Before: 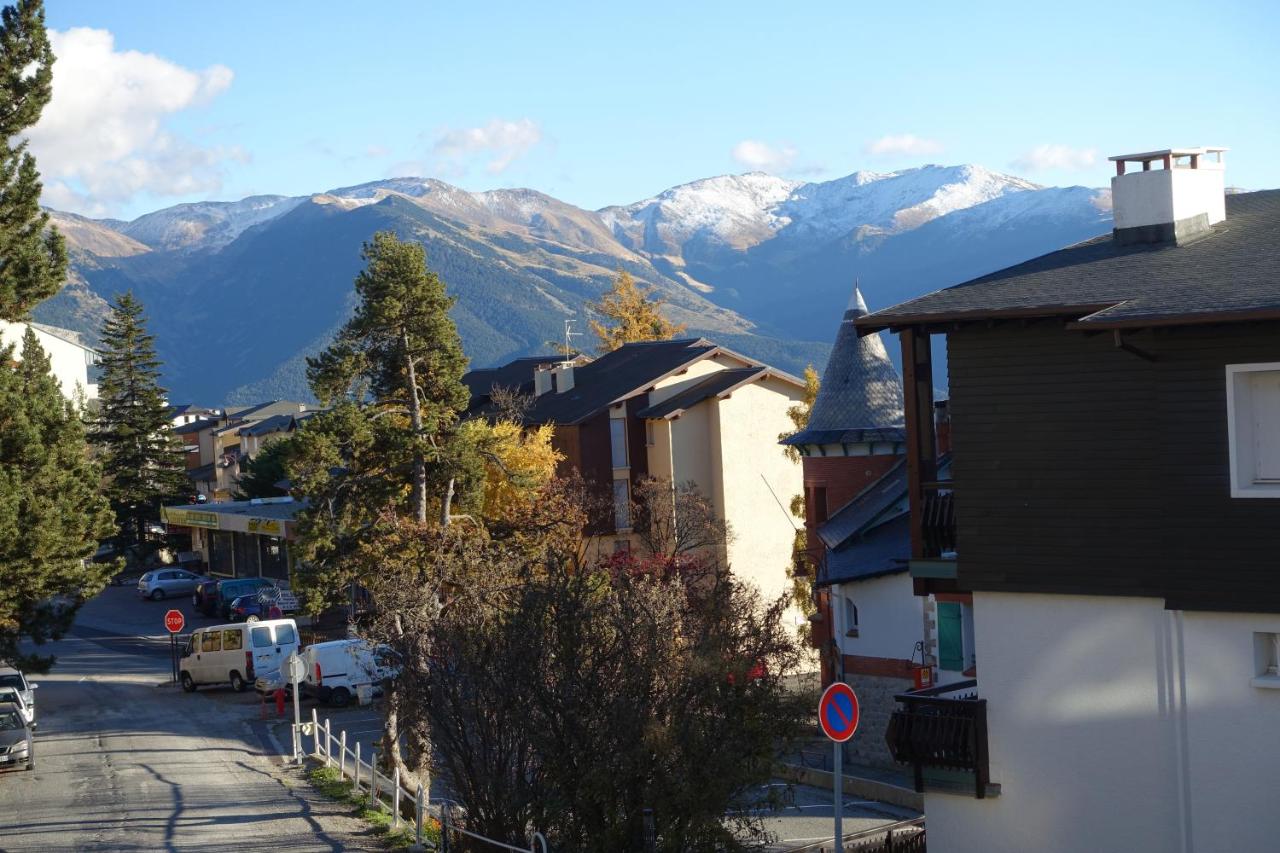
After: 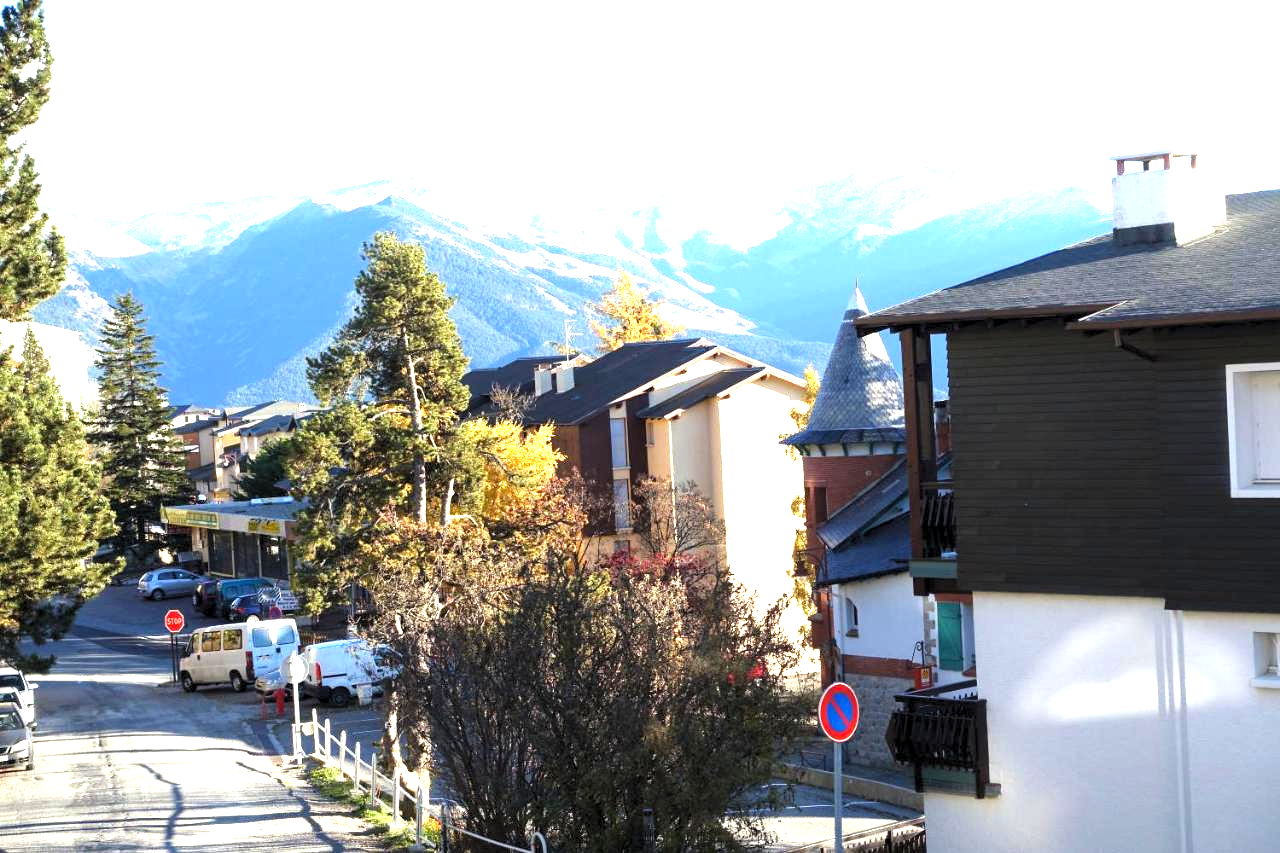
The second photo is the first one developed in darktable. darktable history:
levels: levels [0.055, 0.477, 0.9]
exposure: black level correction 0.001, exposure 1.642 EV, compensate exposure bias true, compensate highlight preservation false
